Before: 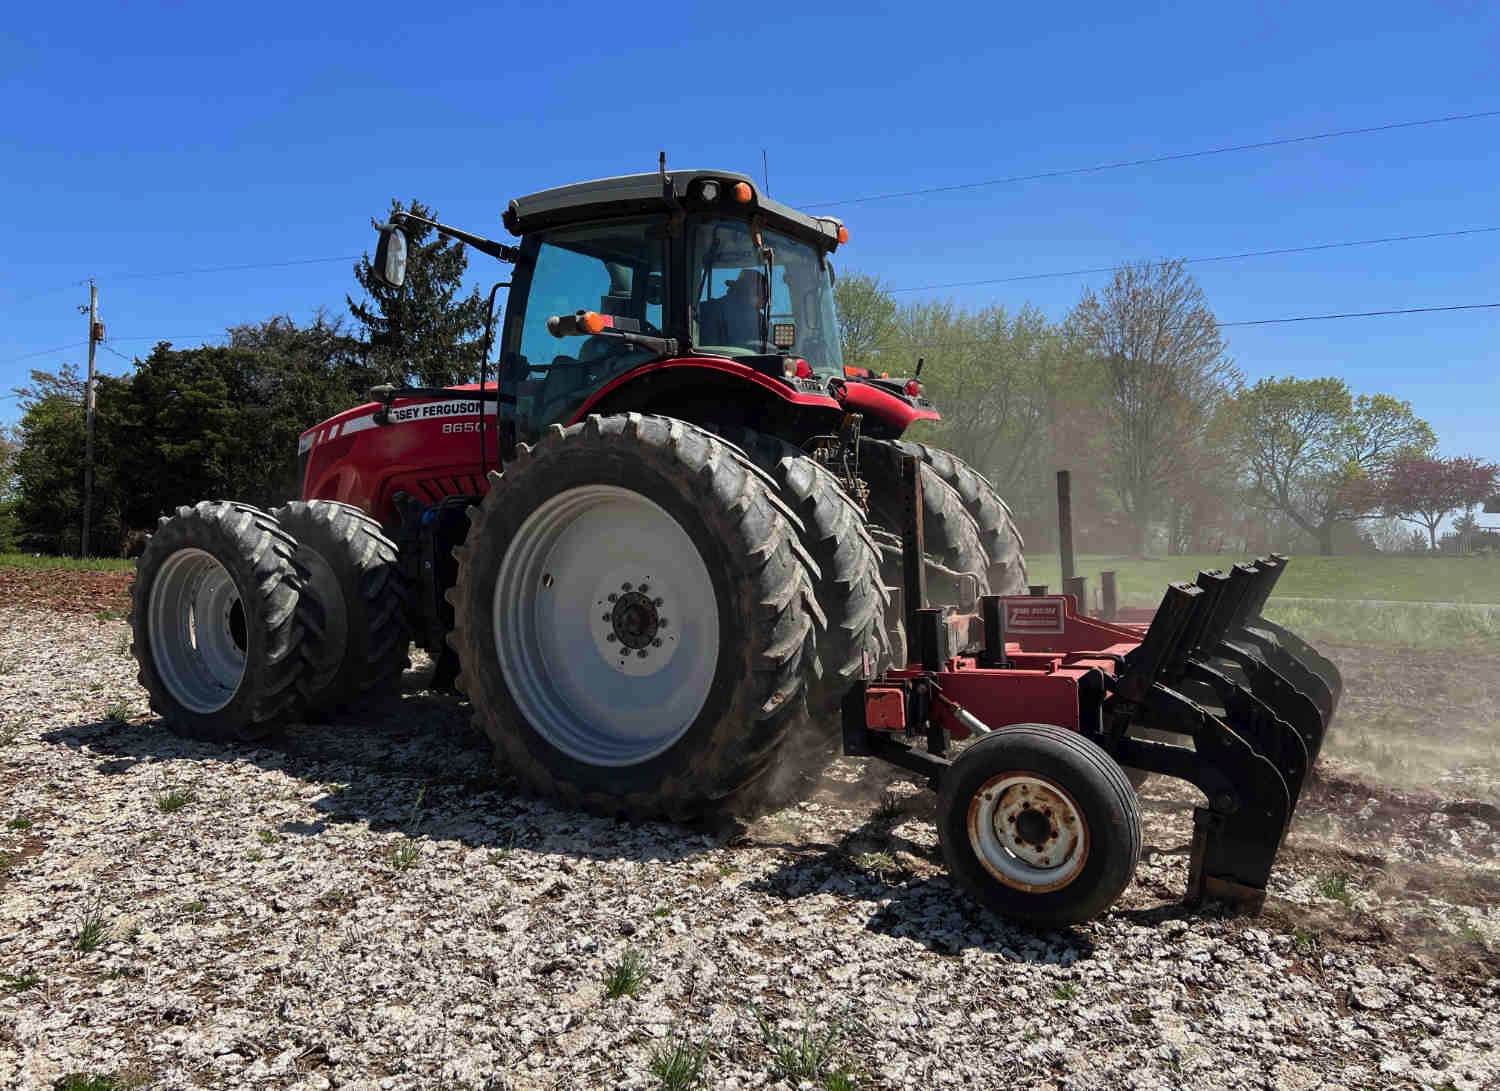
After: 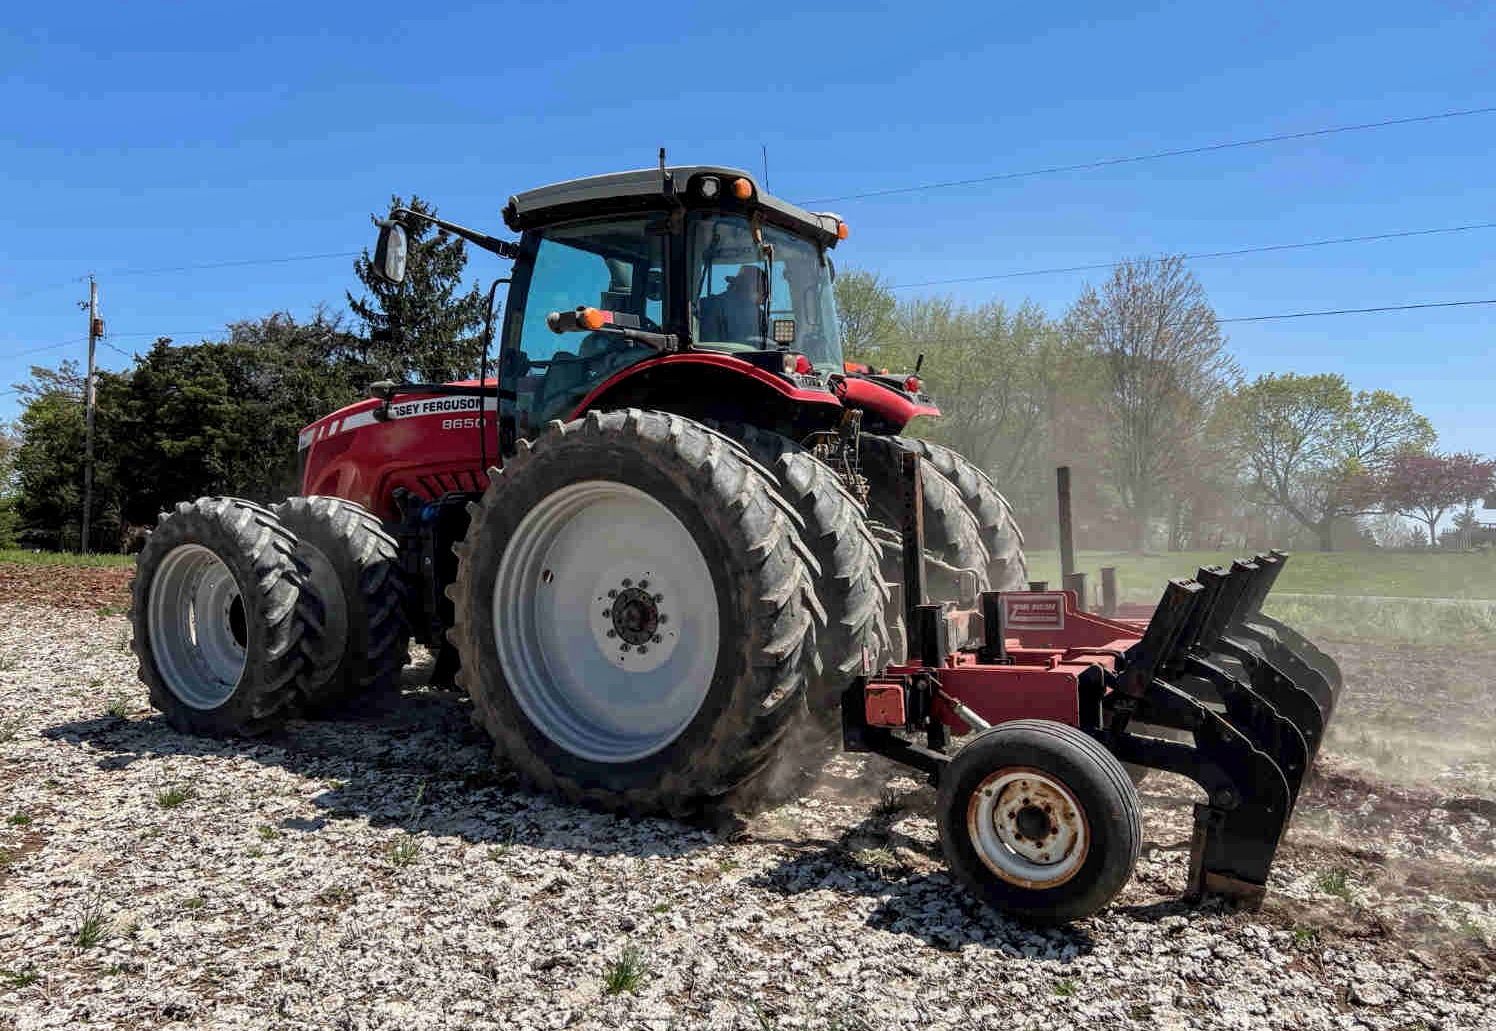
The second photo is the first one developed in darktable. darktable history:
crop: top 0.448%, right 0.264%, bottom 5.045%
local contrast: on, module defaults
